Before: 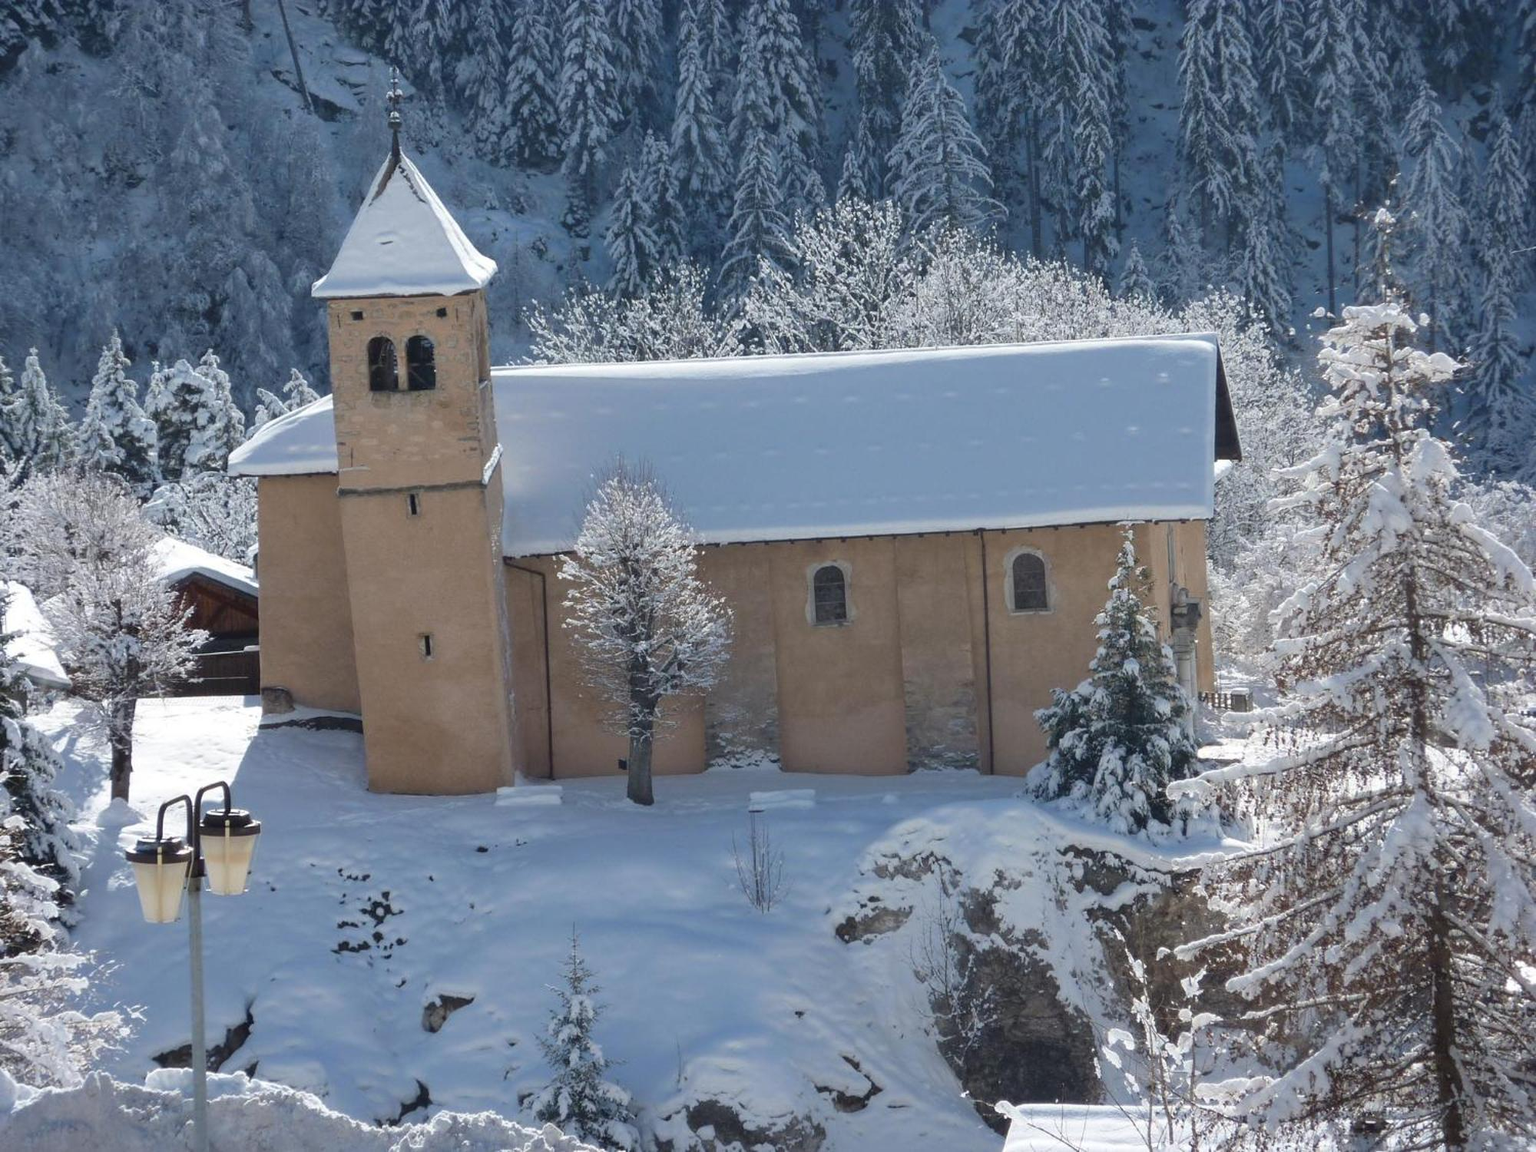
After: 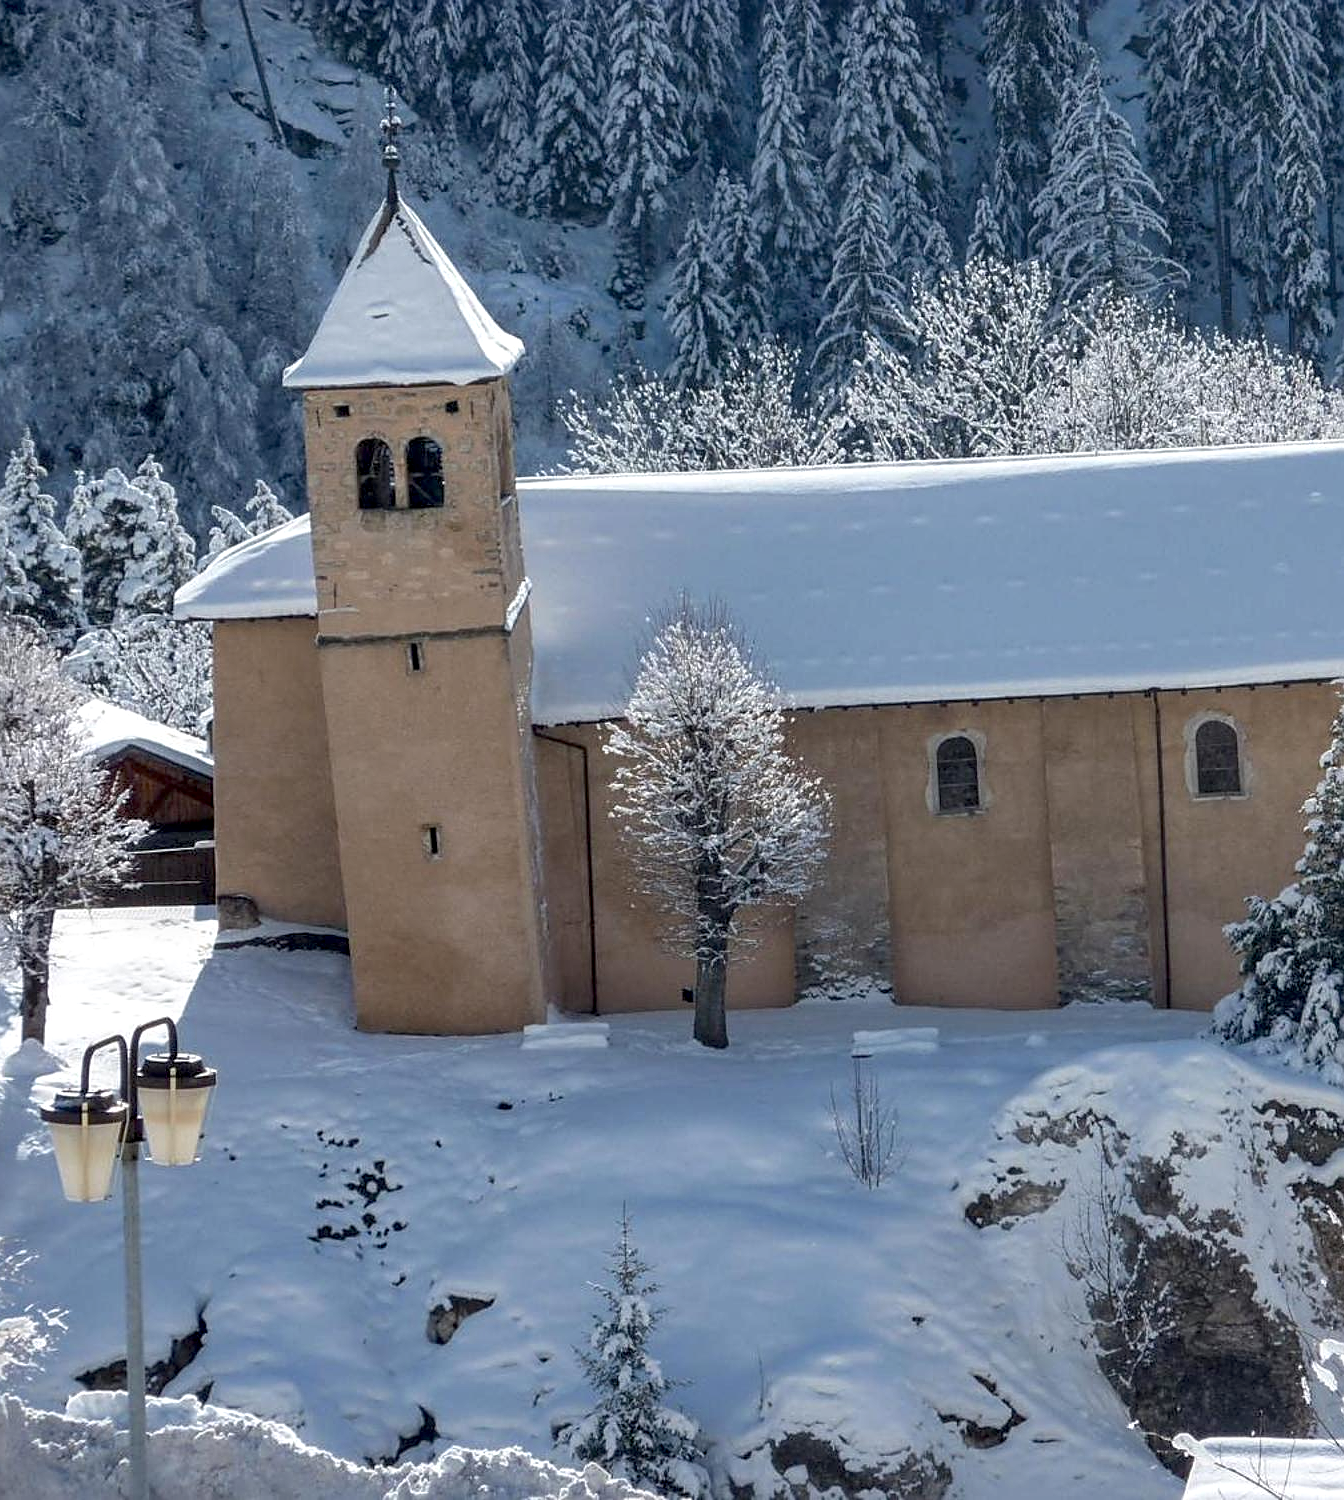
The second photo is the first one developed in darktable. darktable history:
crop and rotate: left 6.153%, right 26.621%
exposure: black level correction 0.01, exposure 0.015 EV, compensate highlight preservation false
sharpen: on, module defaults
local contrast: detail 130%
